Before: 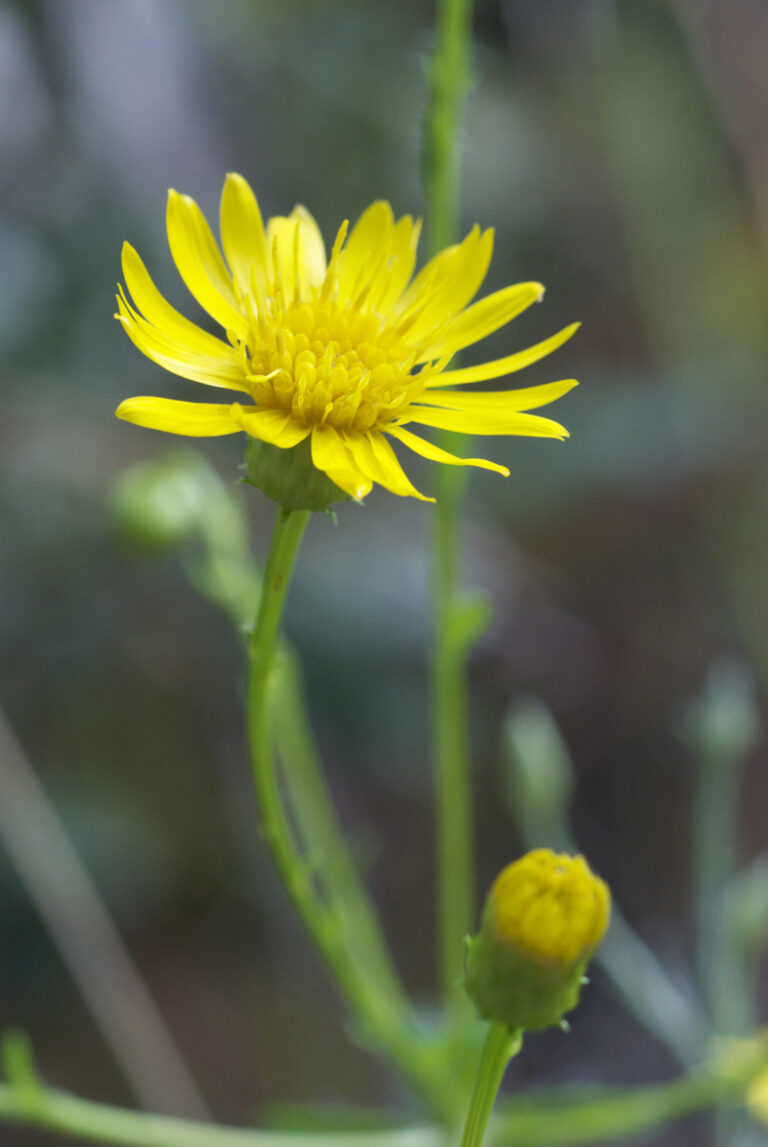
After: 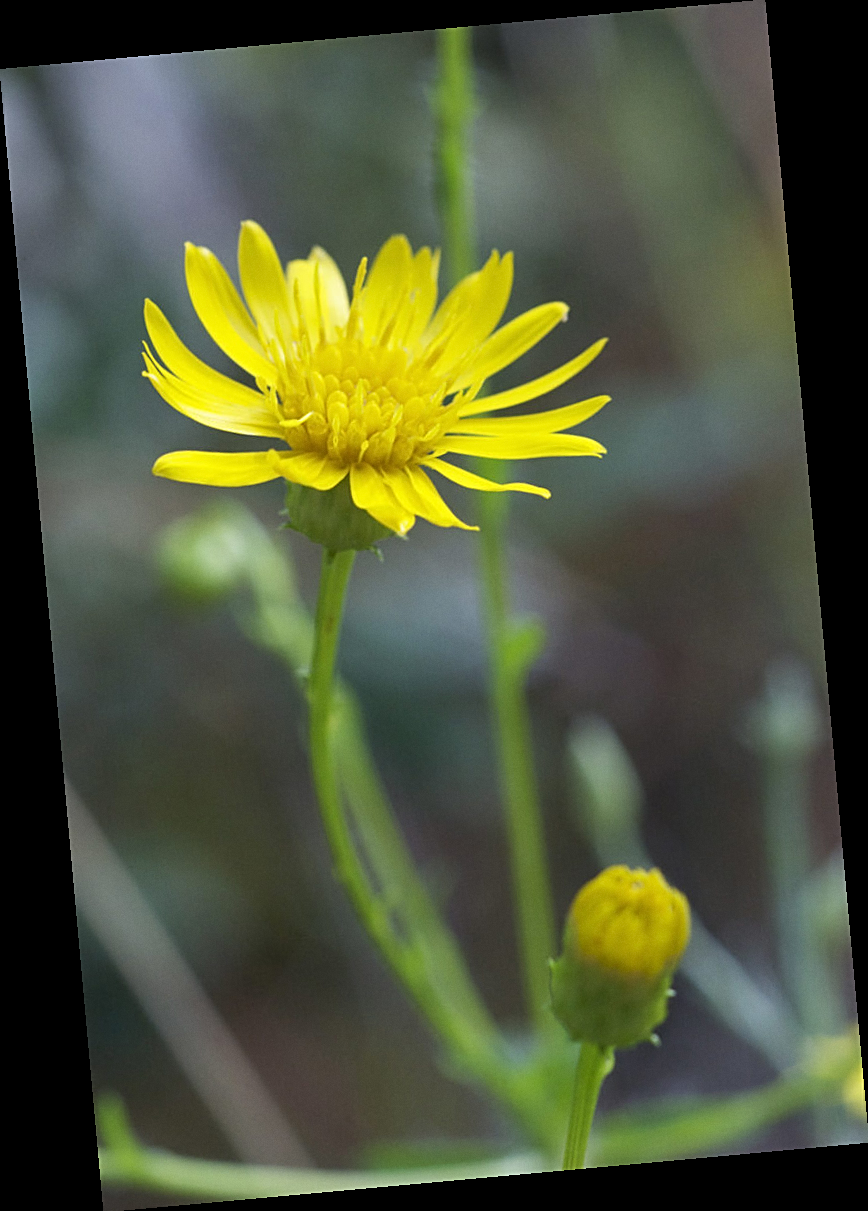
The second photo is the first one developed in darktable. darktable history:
sharpen: on, module defaults
grain: coarseness 0.09 ISO, strength 10%
rotate and perspective: rotation -5.2°, automatic cropping off
